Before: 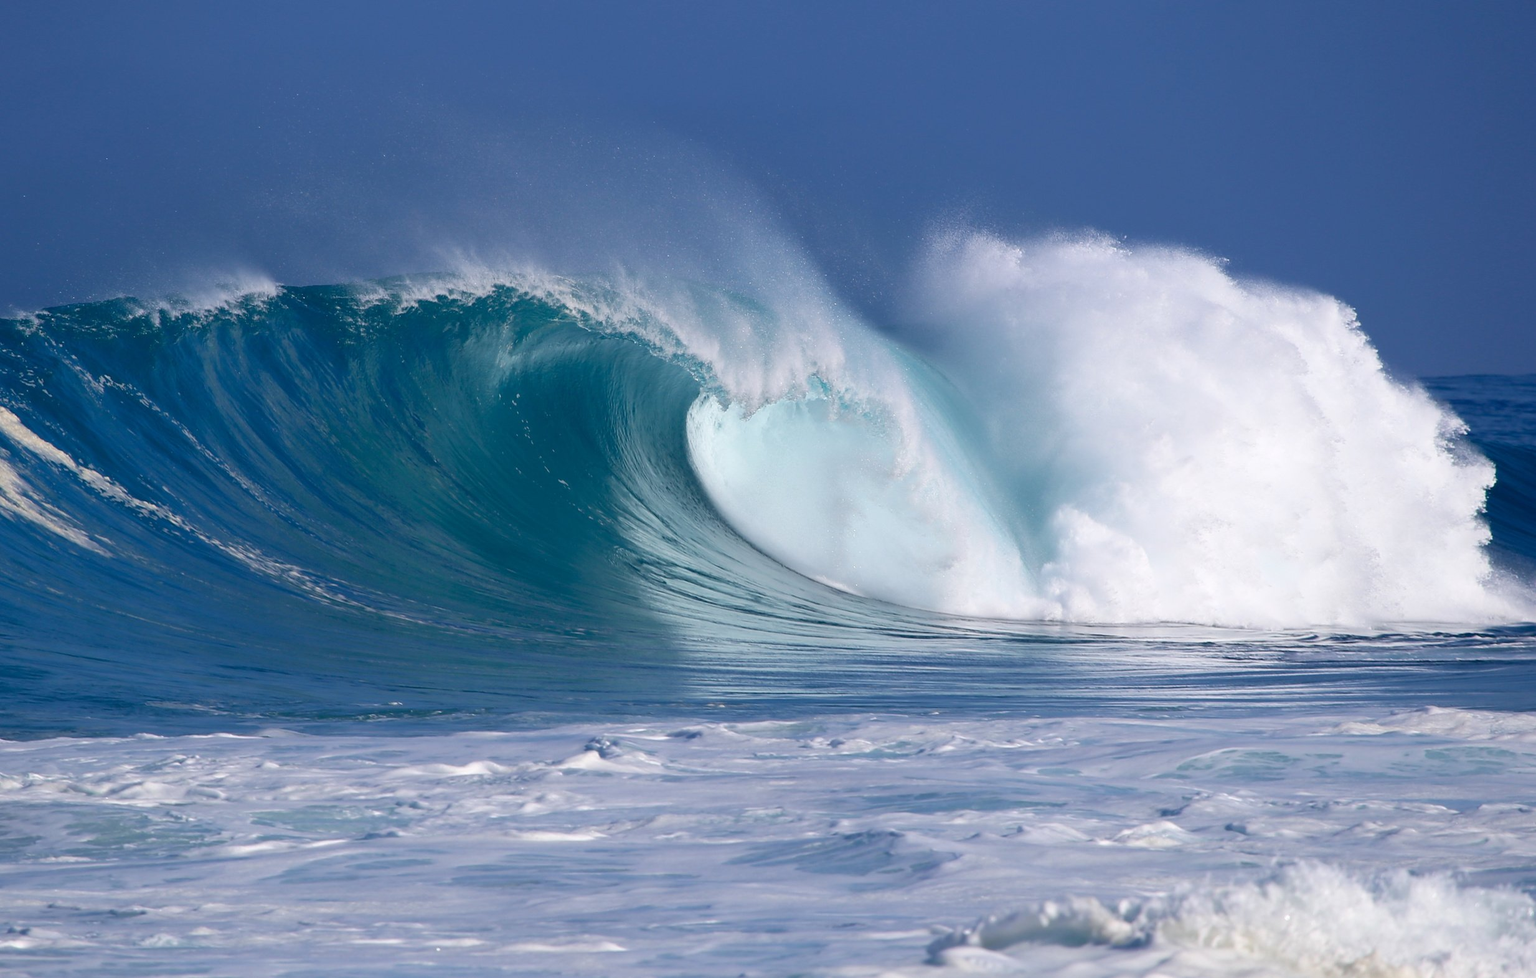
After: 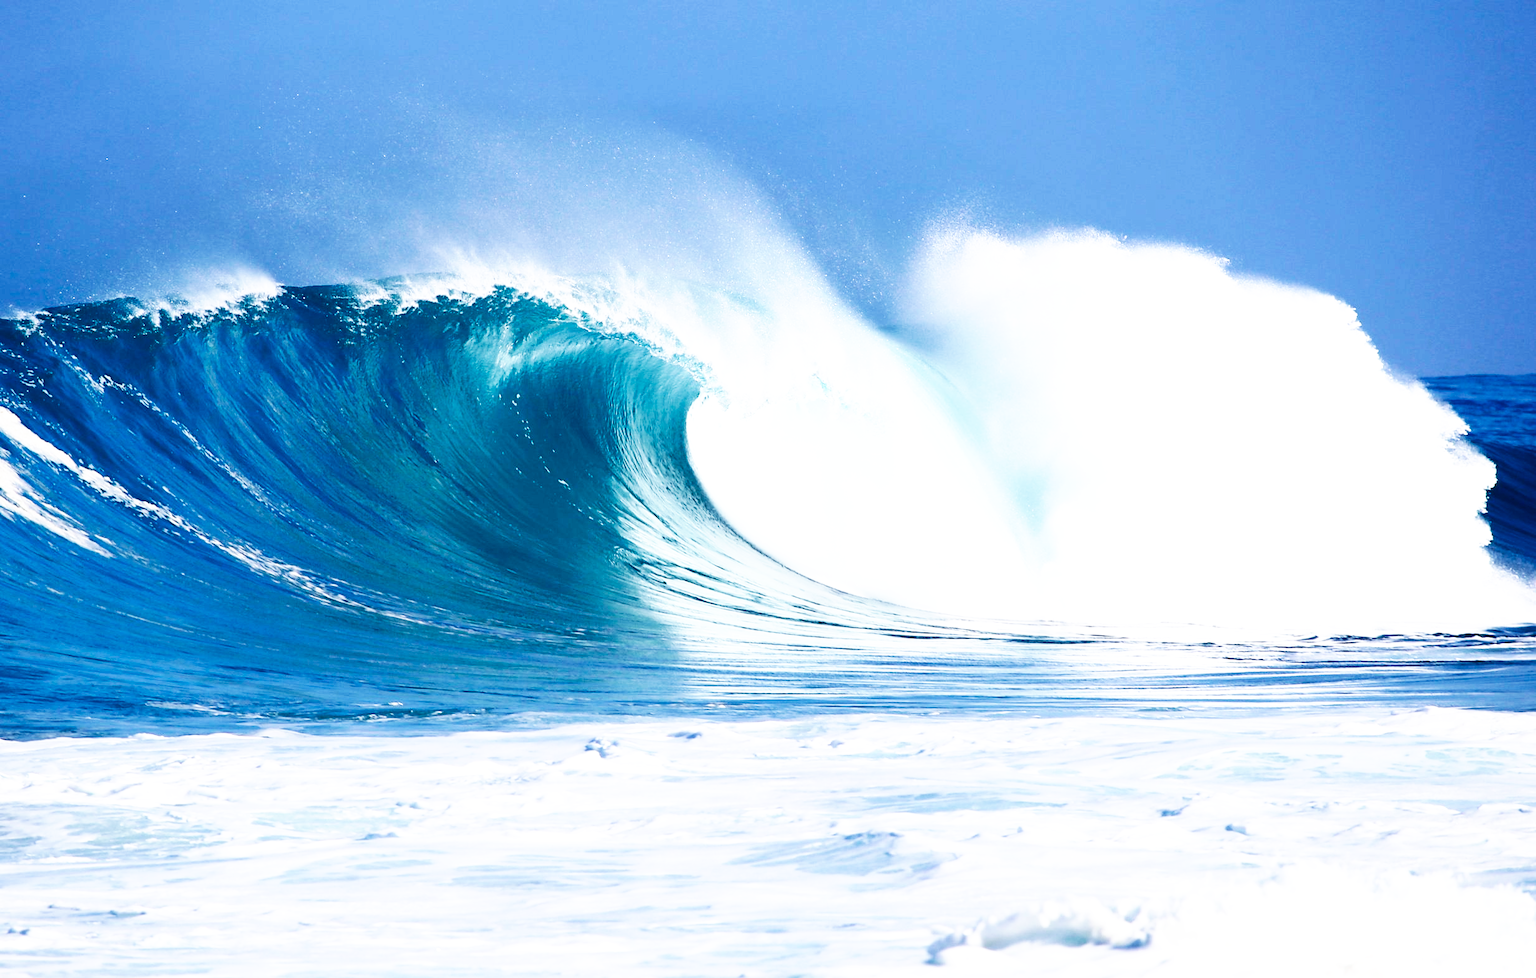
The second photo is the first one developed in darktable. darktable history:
base curve: curves: ch0 [(0, 0) (0.007, 0.004) (0.027, 0.03) (0.046, 0.07) (0.207, 0.54) (0.442, 0.872) (0.673, 0.972) (1, 1)], preserve colors none
tone equalizer: -8 EV -1.08 EV, -7 EV -1.01 EV, -6 EV -0.867 EV, -5 EV -0.578 EV, -3 EV 0.578 EV, -2 EV 0.867 EV, -1 EV 1.01 EV, +0 EV 1.08 EV, edges refinement/feathering 500, mask exposure compensation -1.57 EV, preserve details no
